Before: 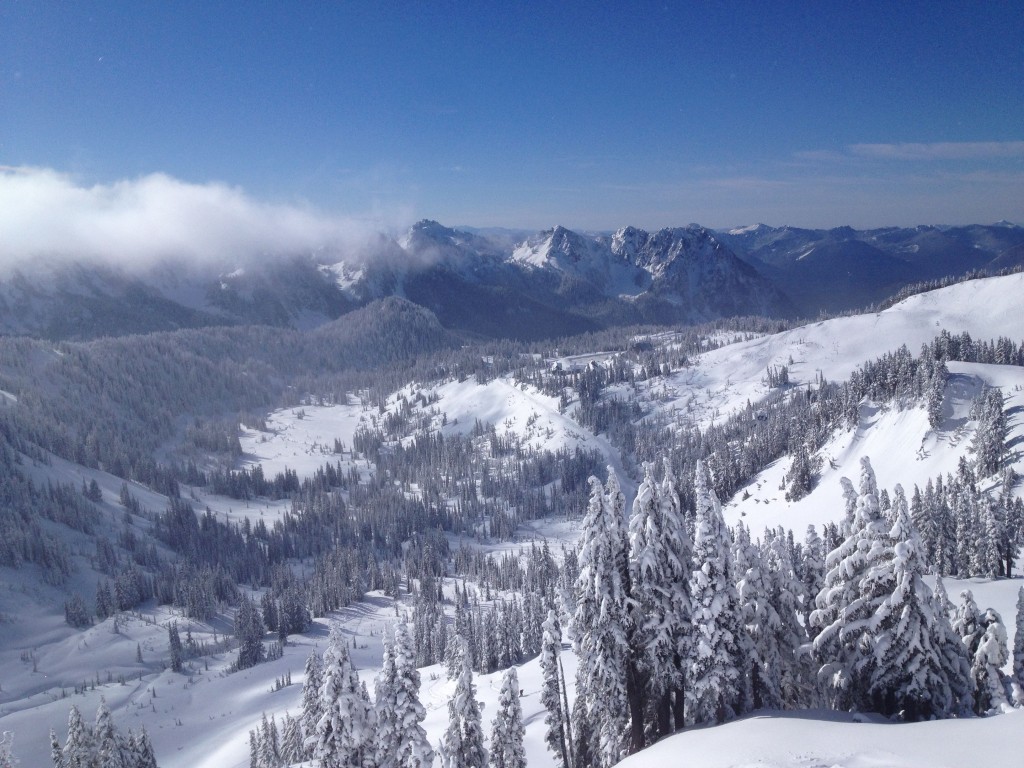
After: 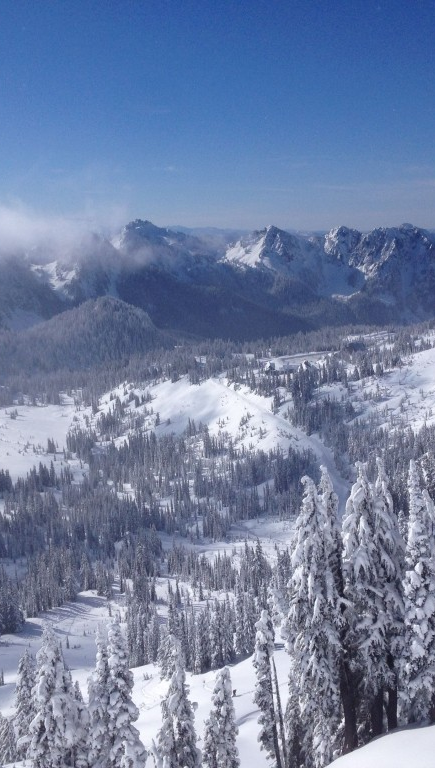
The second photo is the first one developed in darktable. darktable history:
exposure: black level correction 0.001, compensate highlight preservation false
crop: left 28.115%, right 29.355%
